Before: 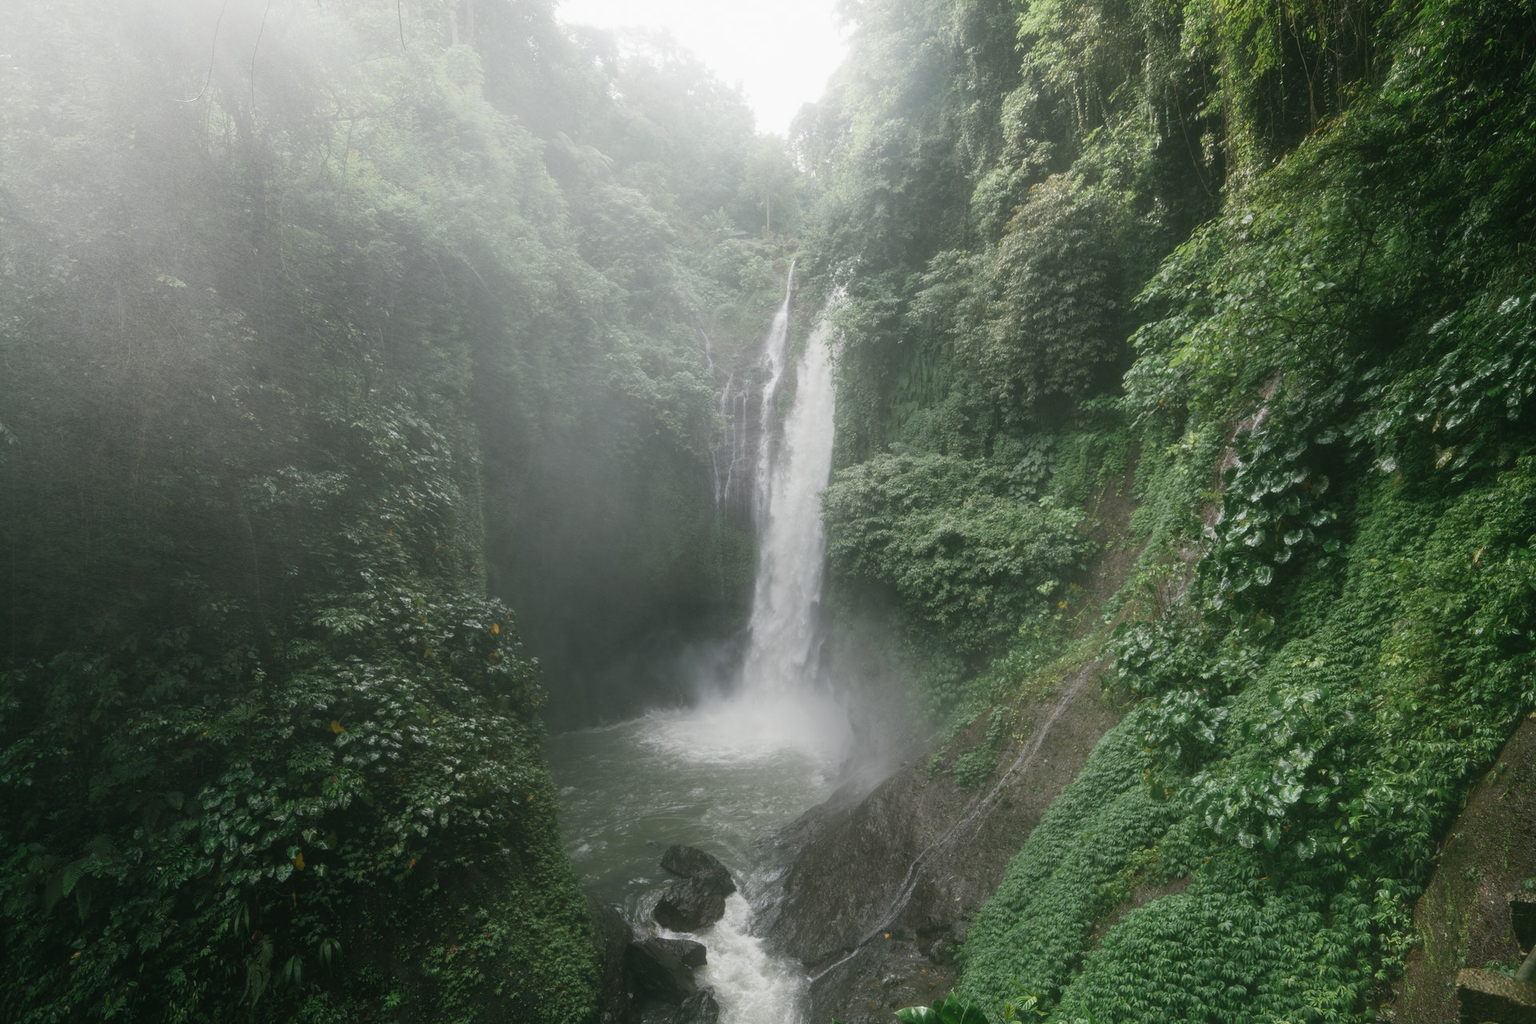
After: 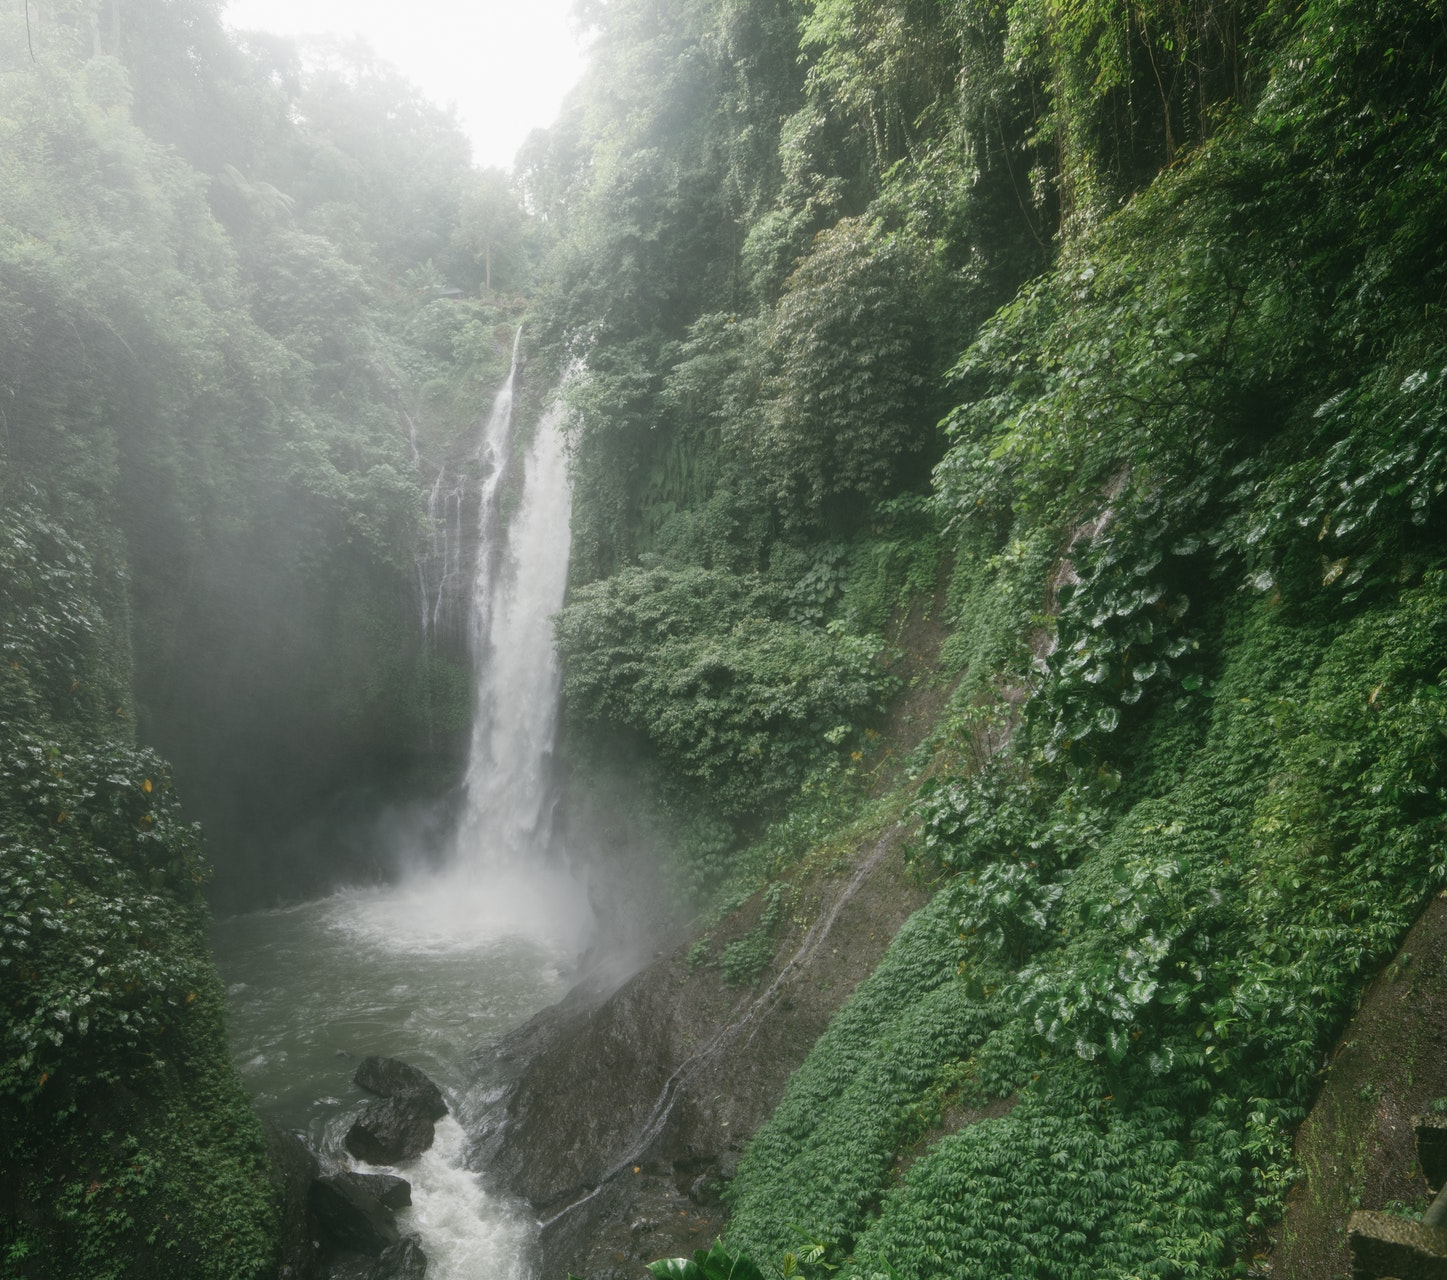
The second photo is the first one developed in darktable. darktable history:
crop and rotate: left 24.6%
